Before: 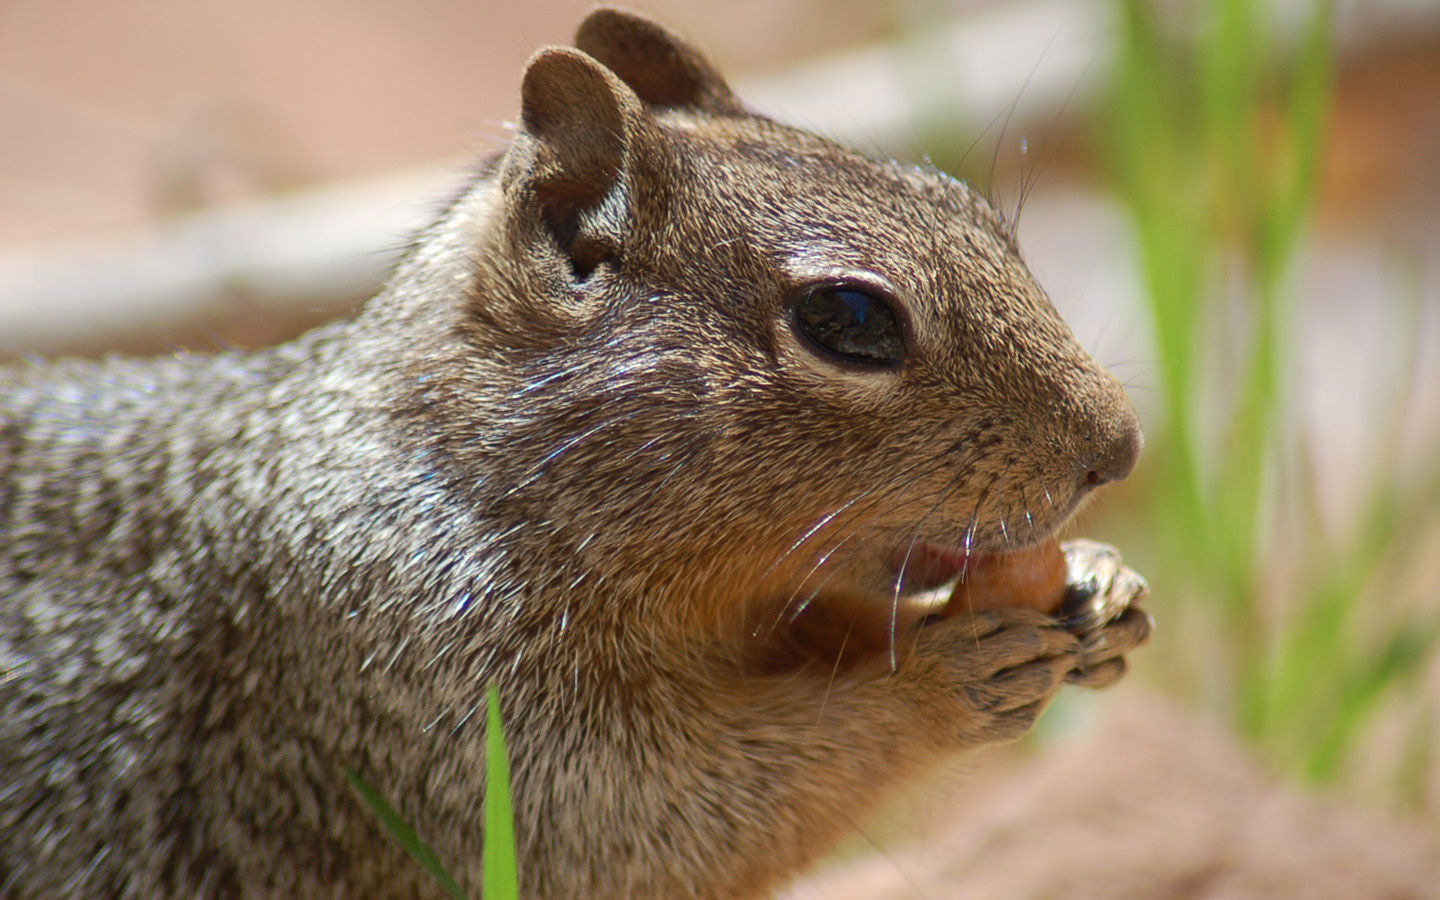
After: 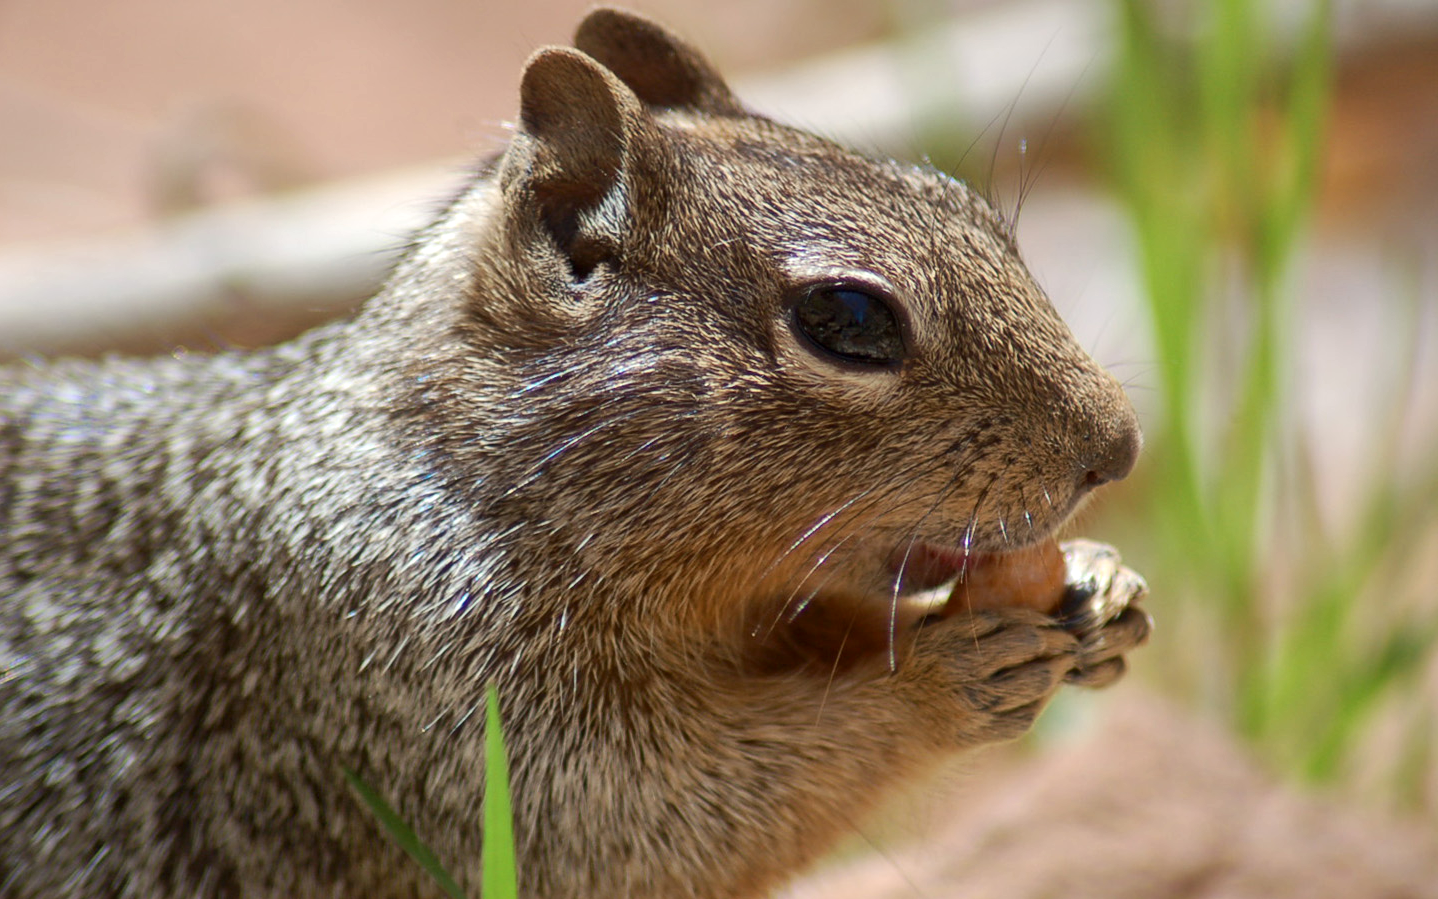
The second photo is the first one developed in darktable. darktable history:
local contrast: mode bilateral grid, contrast 20, coarseness 51, detail 132%, midtone range 0.2
crop: left 0.074%
